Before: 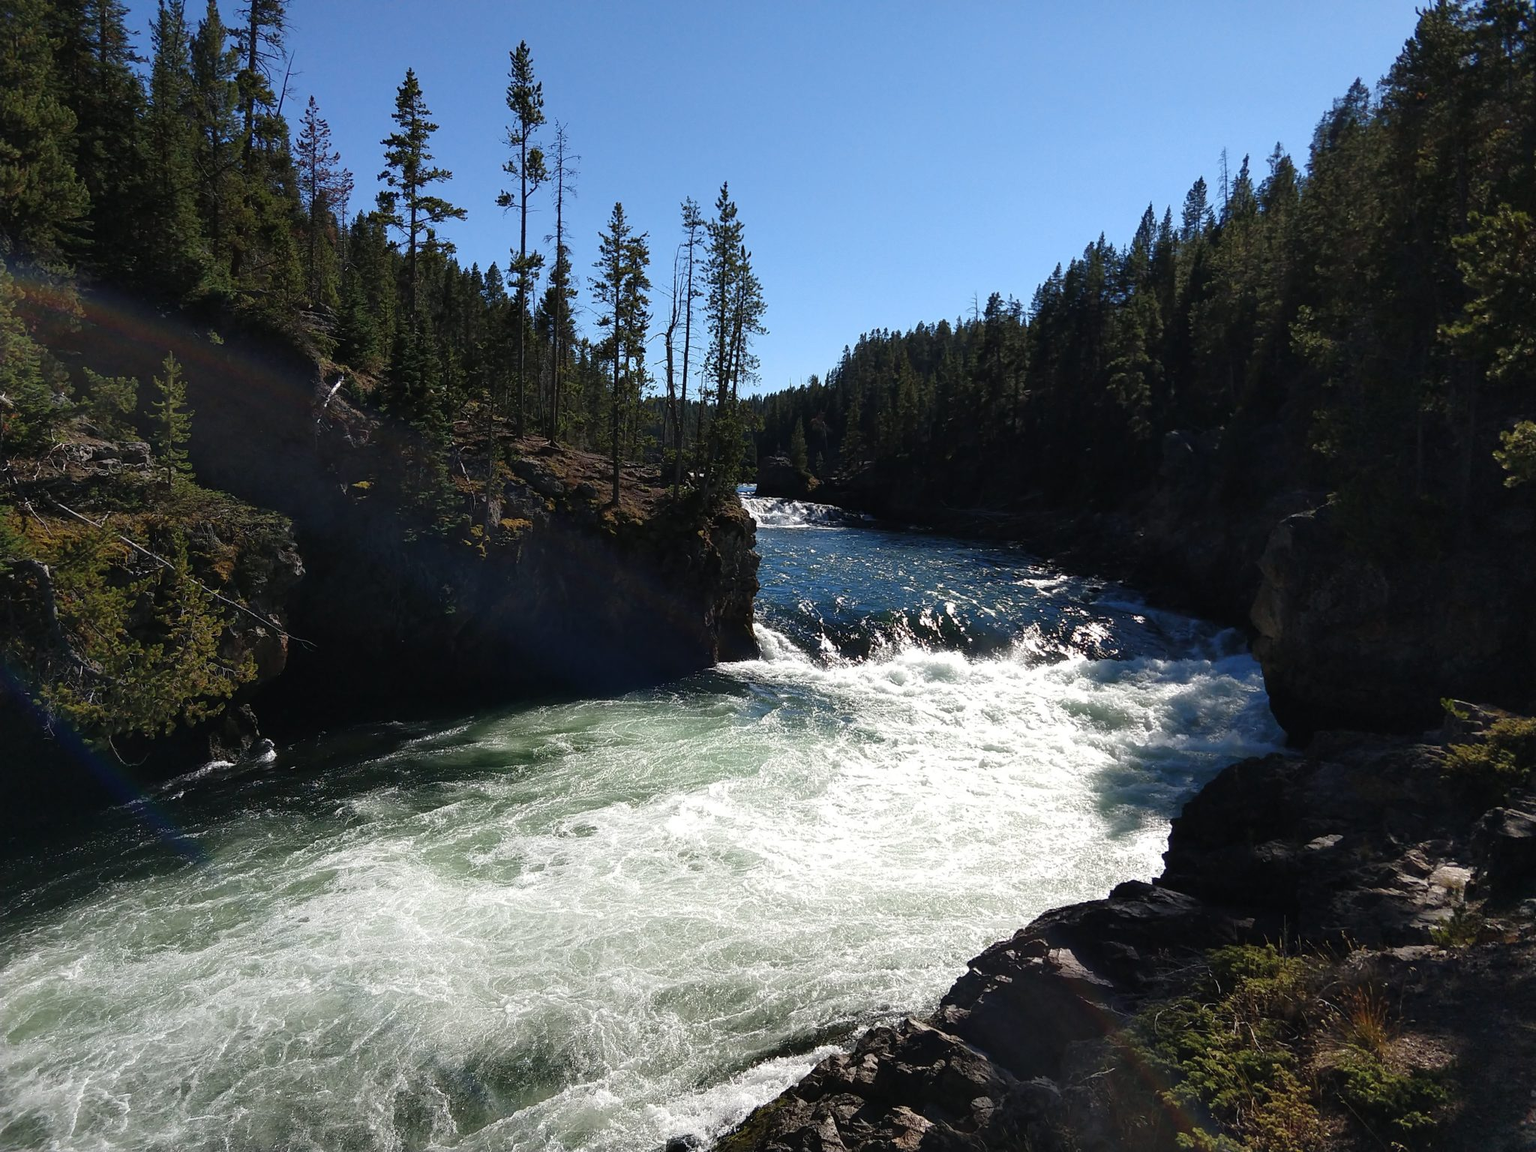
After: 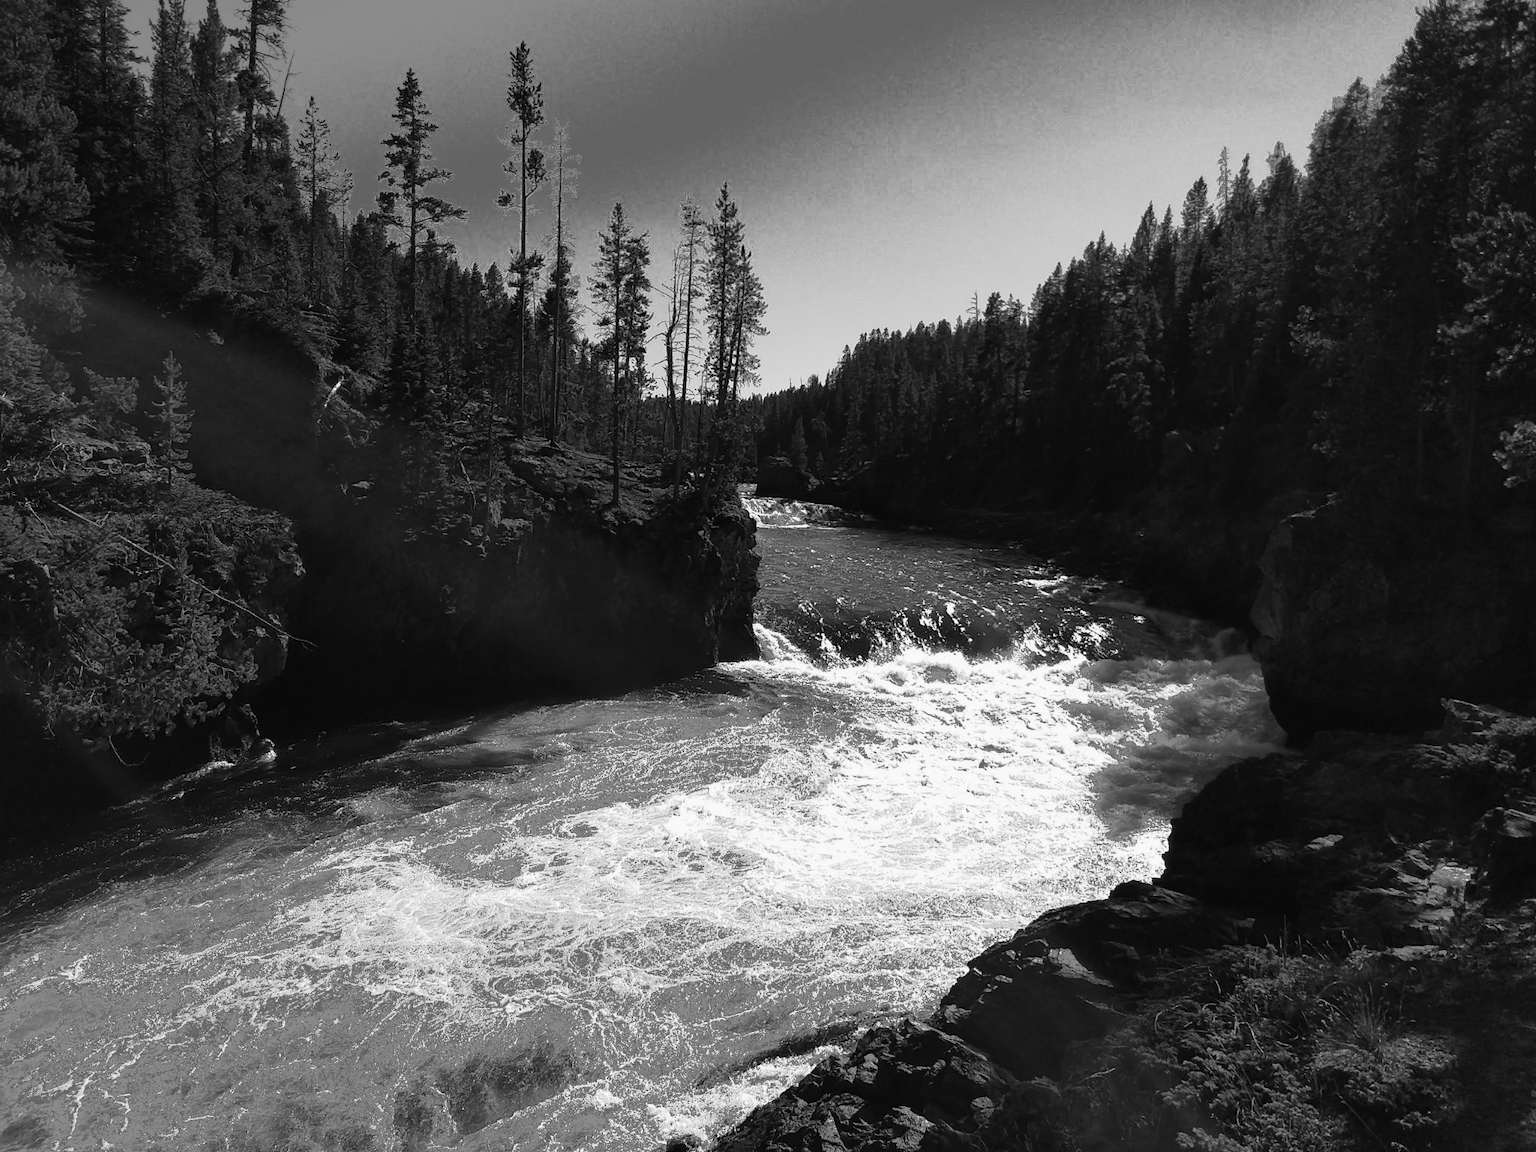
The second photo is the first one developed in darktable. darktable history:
fill light: exposure -0.73 EV, center 0.69, width 2.2
monochrome: a 1.94, b -0.638
color calibration: output gray [0.267, 0.423, 0.261, 0], illuminant same as pipeline (D50), adaptation none (bypass)
